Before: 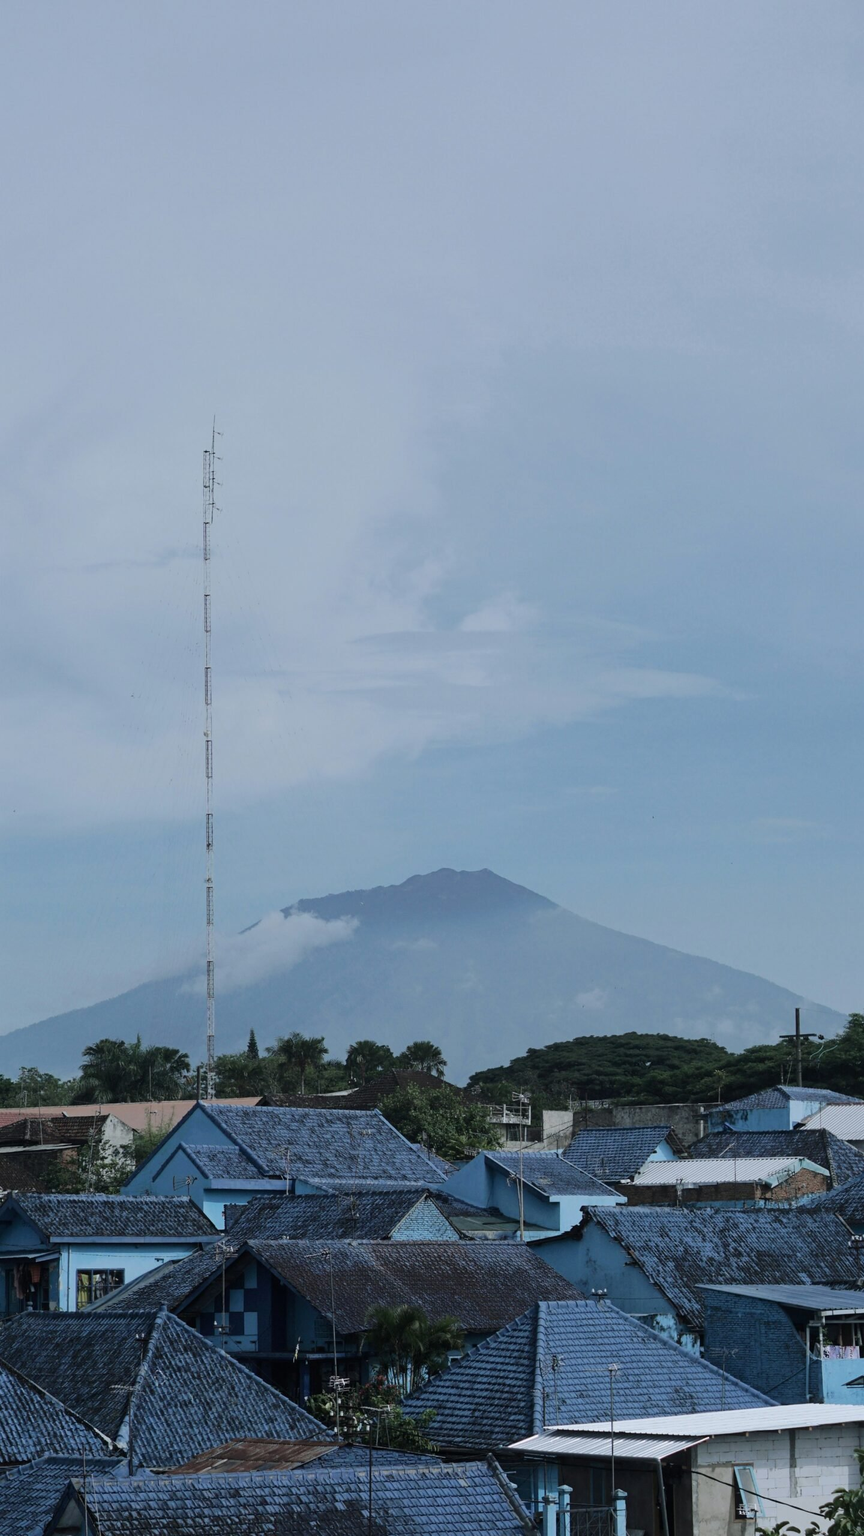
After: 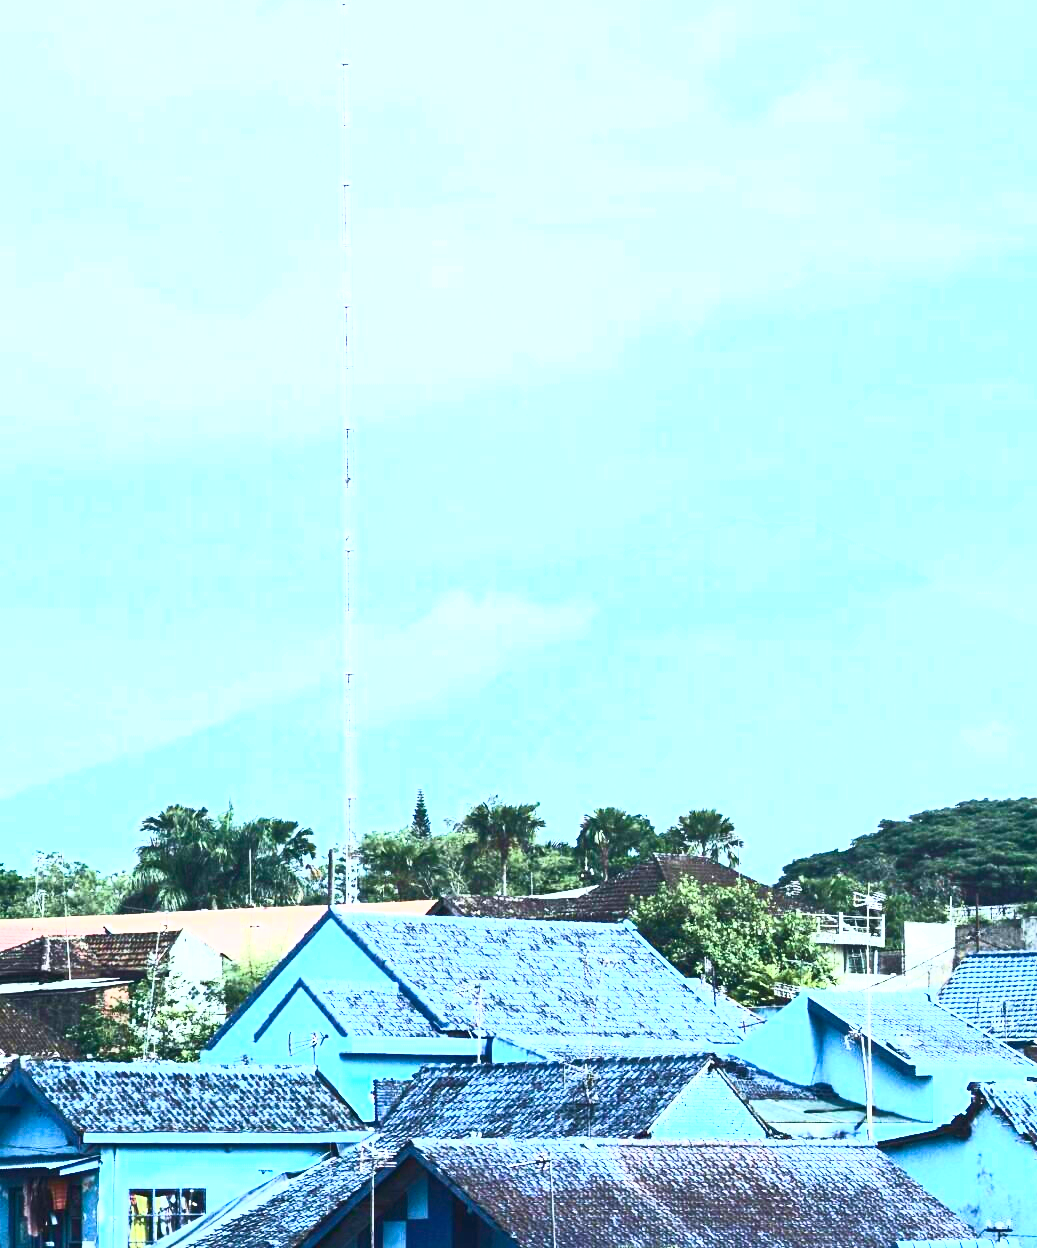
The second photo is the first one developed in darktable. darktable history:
velvia: on, module defaults
exposure: black level correction 0, exposure 2.113 EV, compensate highlight preservation false
crop: top 36.282%, right 27.947%, bottom 14.933%
contrast brightness saturation: contrast 0.837, brightness 0.6, saturation 0.594
